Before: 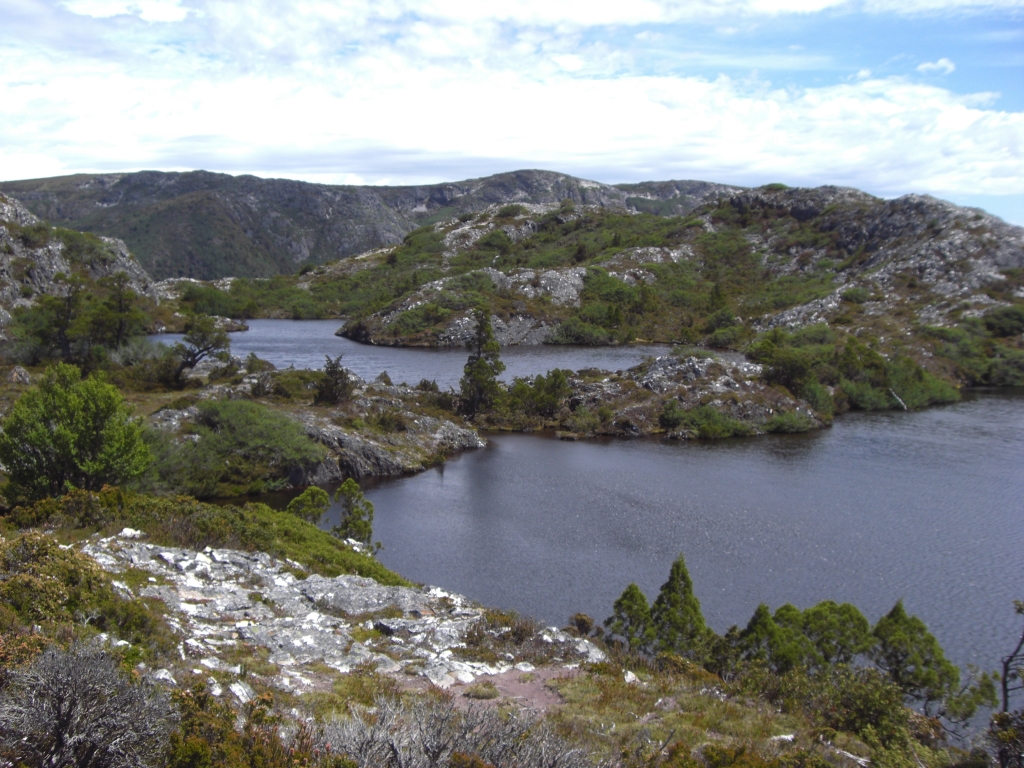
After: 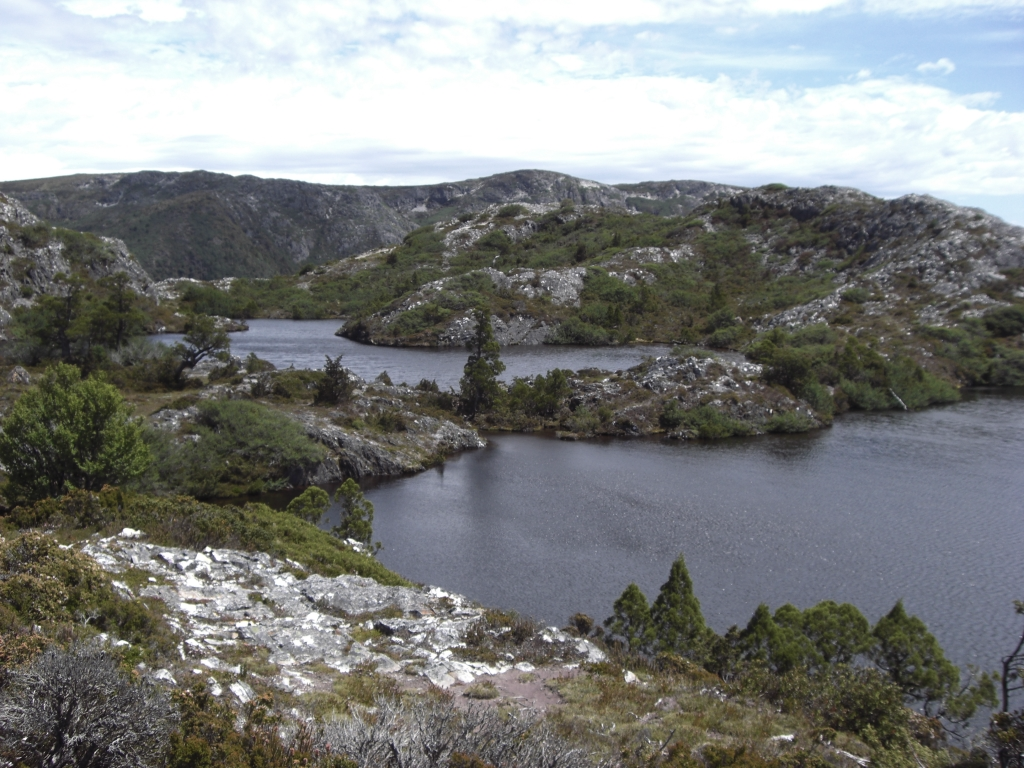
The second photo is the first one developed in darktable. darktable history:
contrast brightness saturation: contrast 0.103, saturation -0.295
